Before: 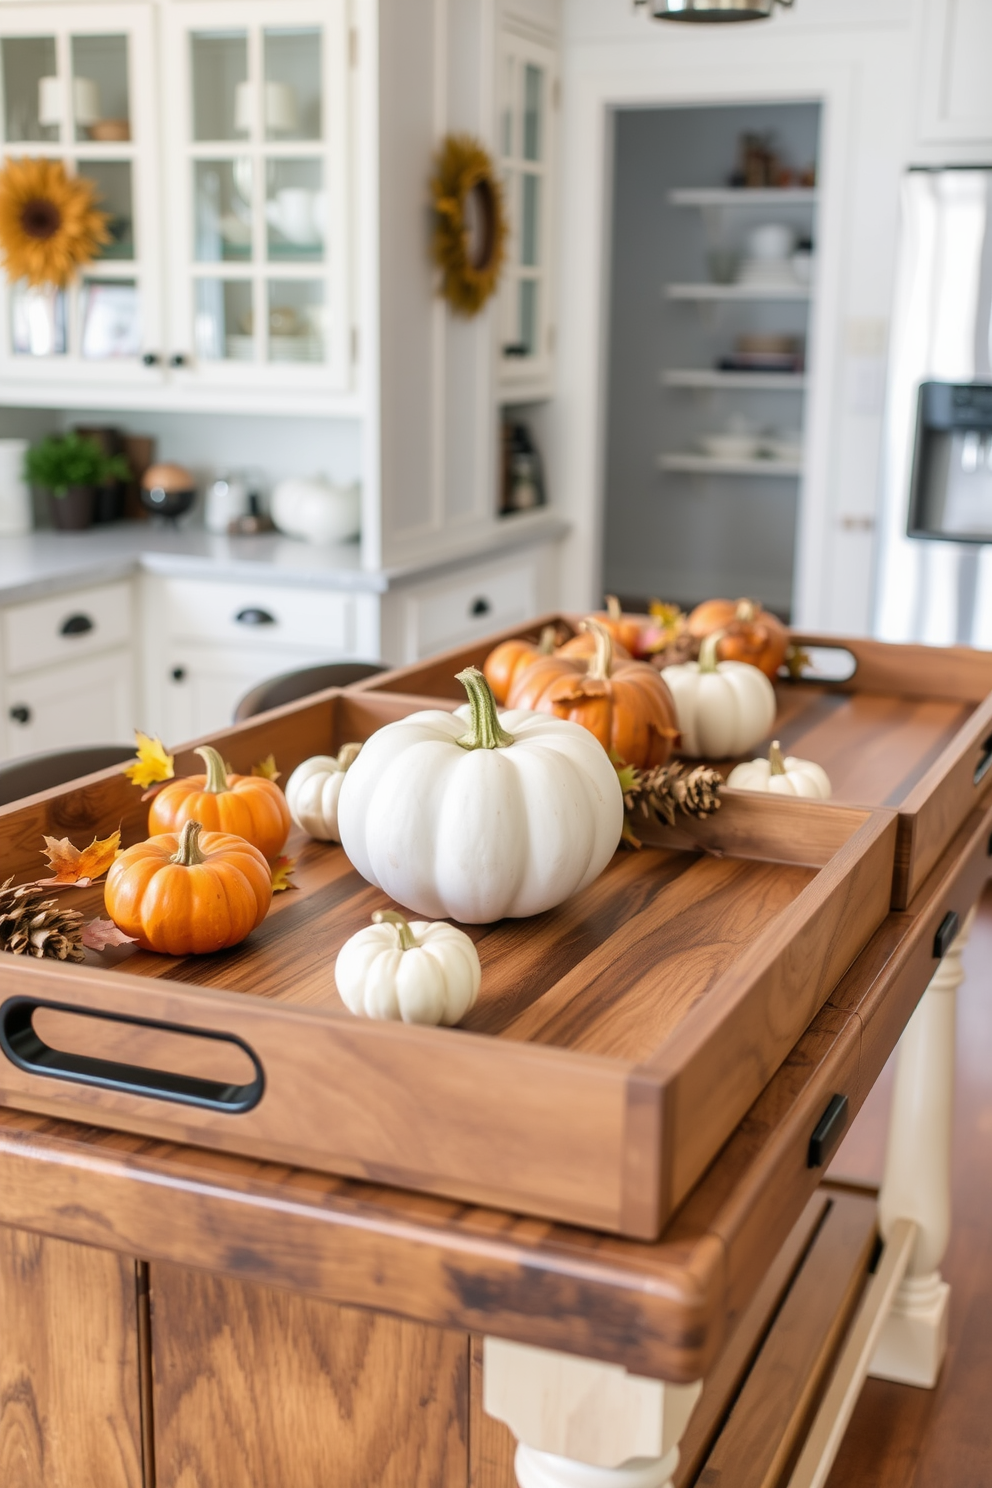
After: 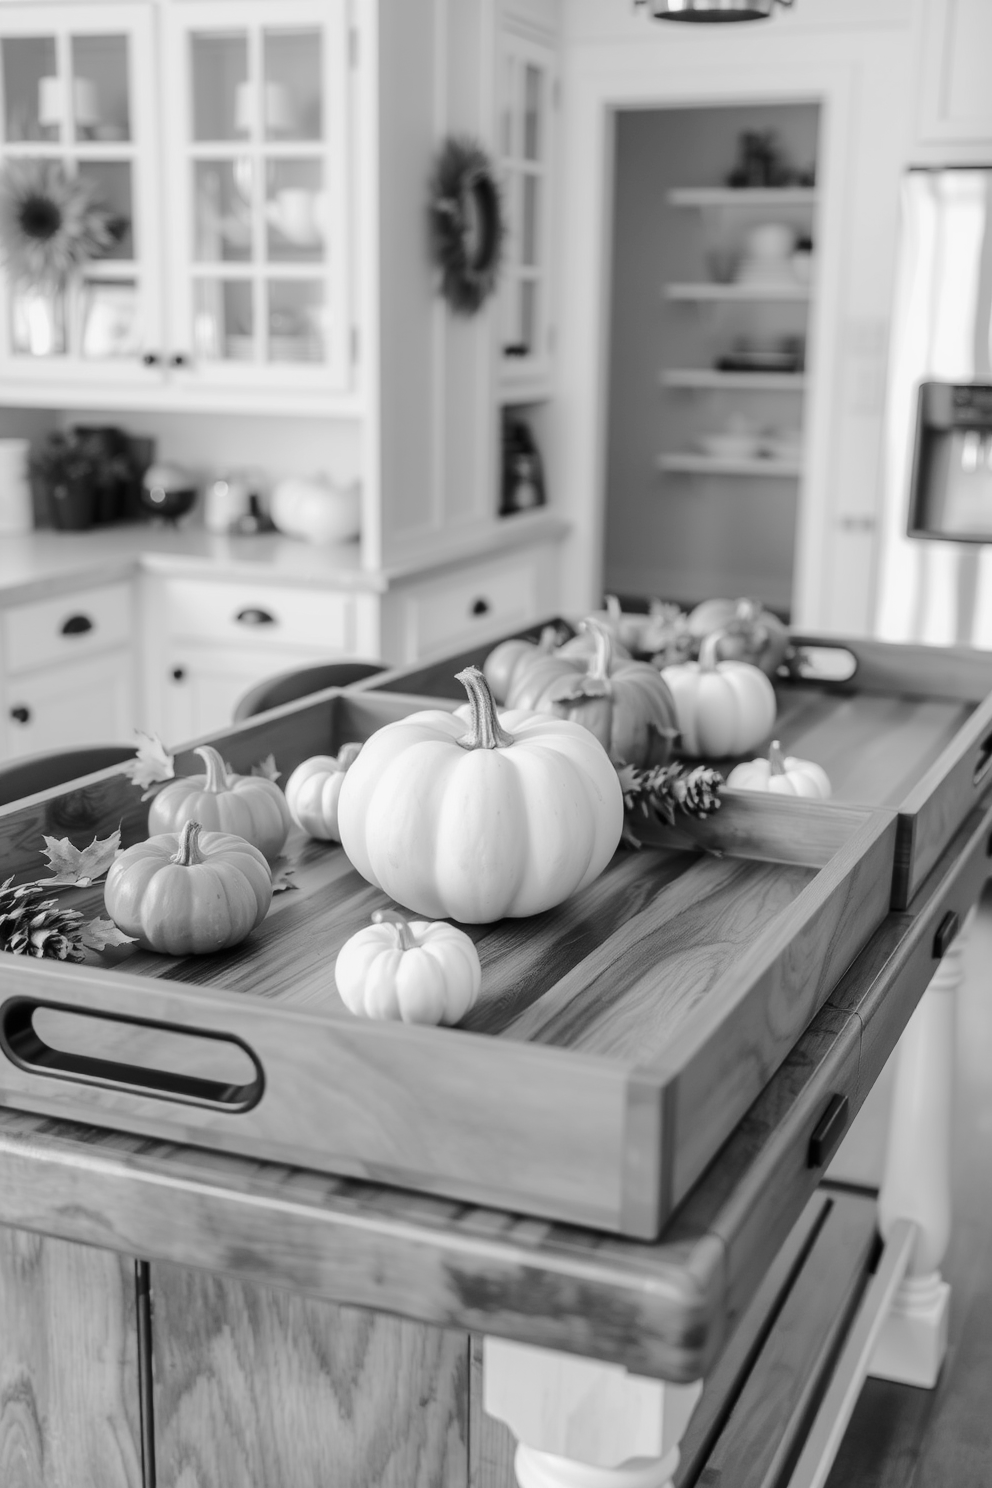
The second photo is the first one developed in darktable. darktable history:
tone equalizer: -8 EV -0.55 EV
monochrome: on, module defaults
tone curve: curves: ch0 [(0, 0.003) (0.211, 0.174) (0.482, 0.519) (0.843, 0.821) (0.992, 0.971)]; ch1 [(0, 0) (0.276, 0.206) (0.393, 0.364) (0.482, 0.477) (0.506, 0.5) (0.523, 0.523) (0.572, 0.592) (0.695, 0.767) (1, 1)]; ch2 [(0, 0) (0.438, 0.456) (0.498, 0.497) (0.536, 0.527) (0.562, 0.584) (0.619, 0.602) (0.698, 0.698) (1, 1)], color space Lab, independent channels, preserve colors none
rotate and perspective: crop left 0, crop top 0
